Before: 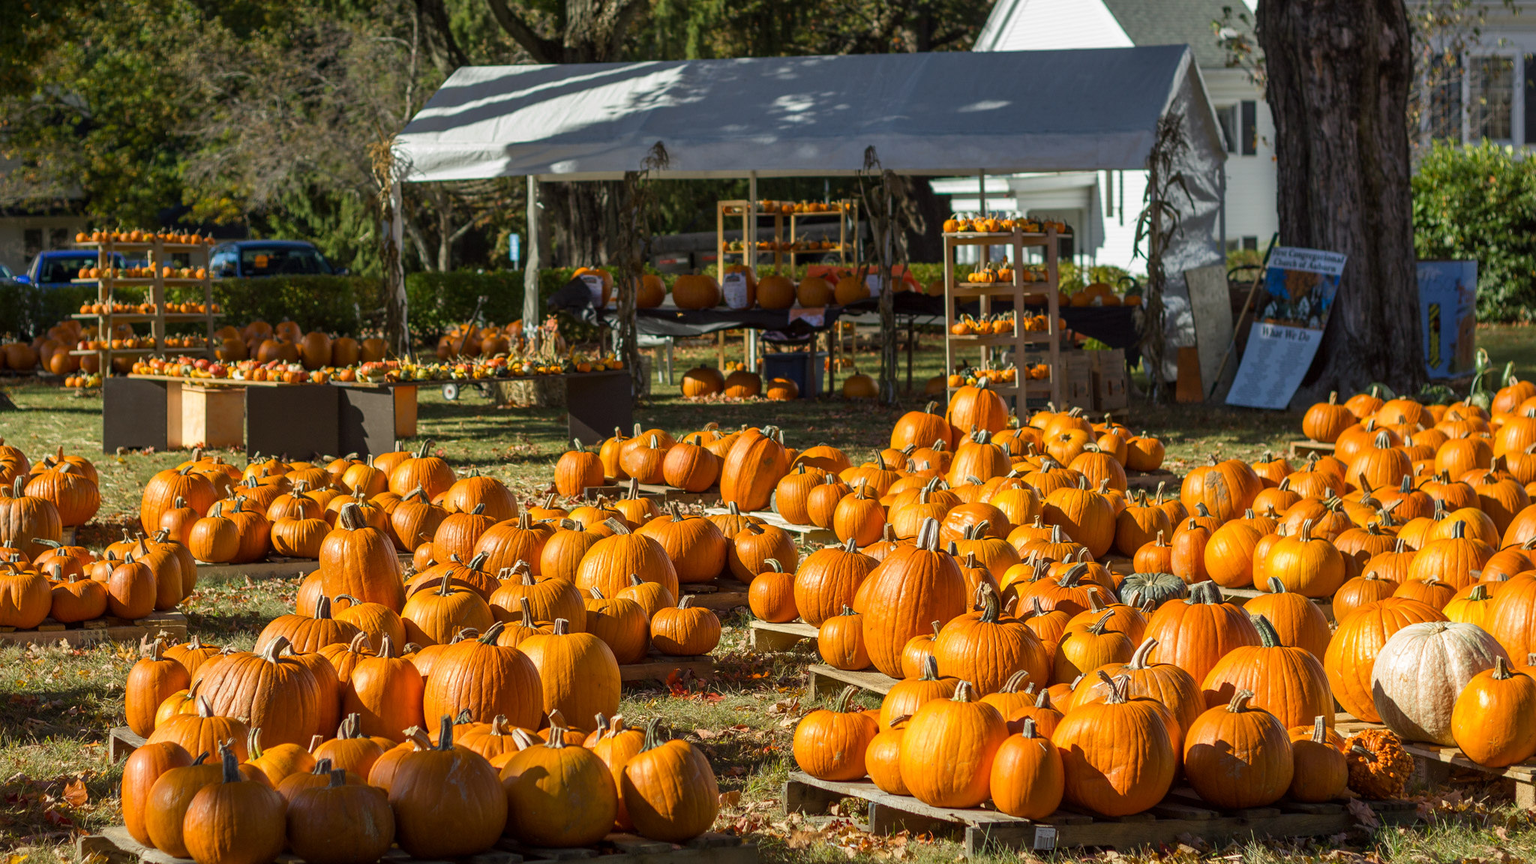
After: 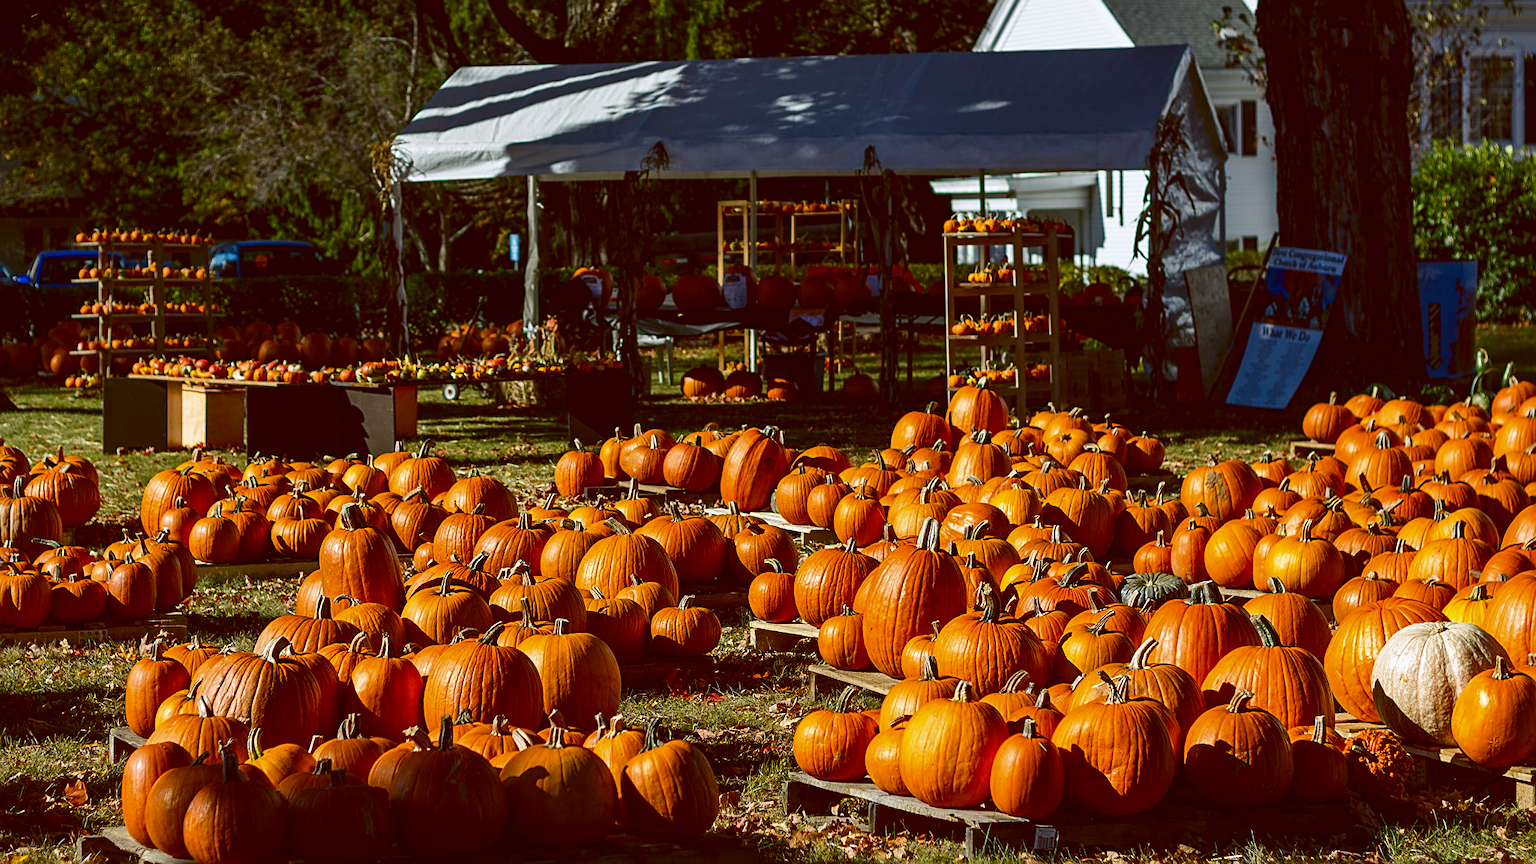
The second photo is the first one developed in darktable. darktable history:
color balance: lift [1, 1.015, 1.004, 0.985], gamma [1, 0.958, 0.971, 1.042], gain [1, 0.956, 0.977, 1.044]
sharpen: on, module defaults
contrast brightness saturation: contrast 0.13, brightness -0.24, saturation 0.14
